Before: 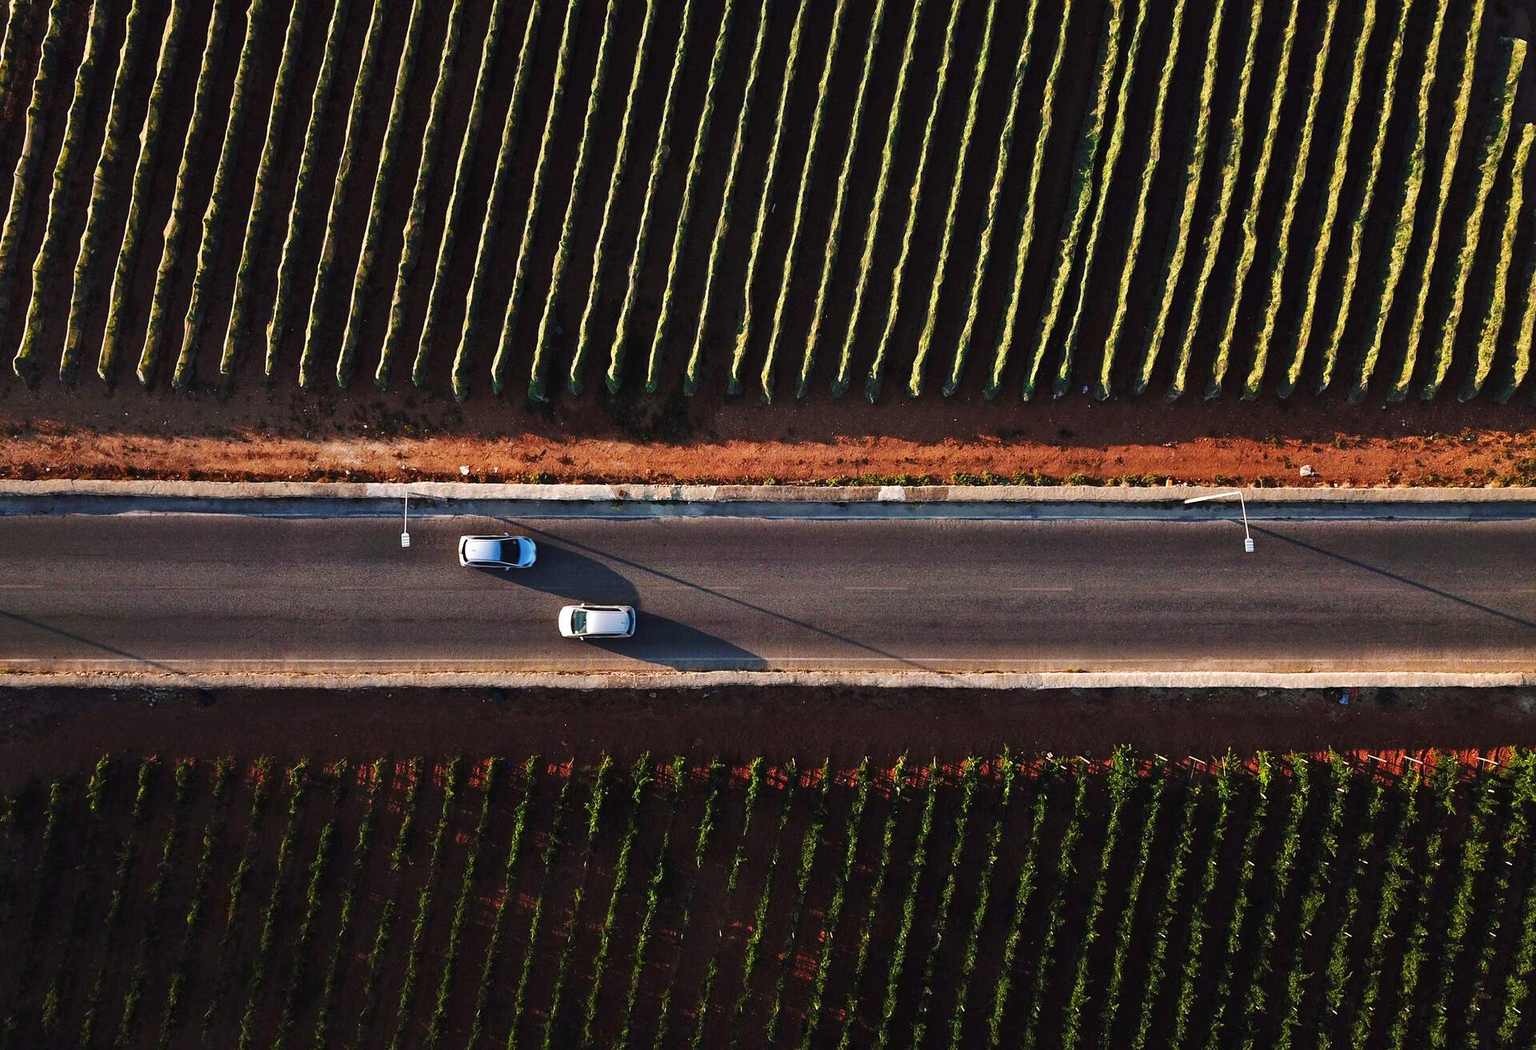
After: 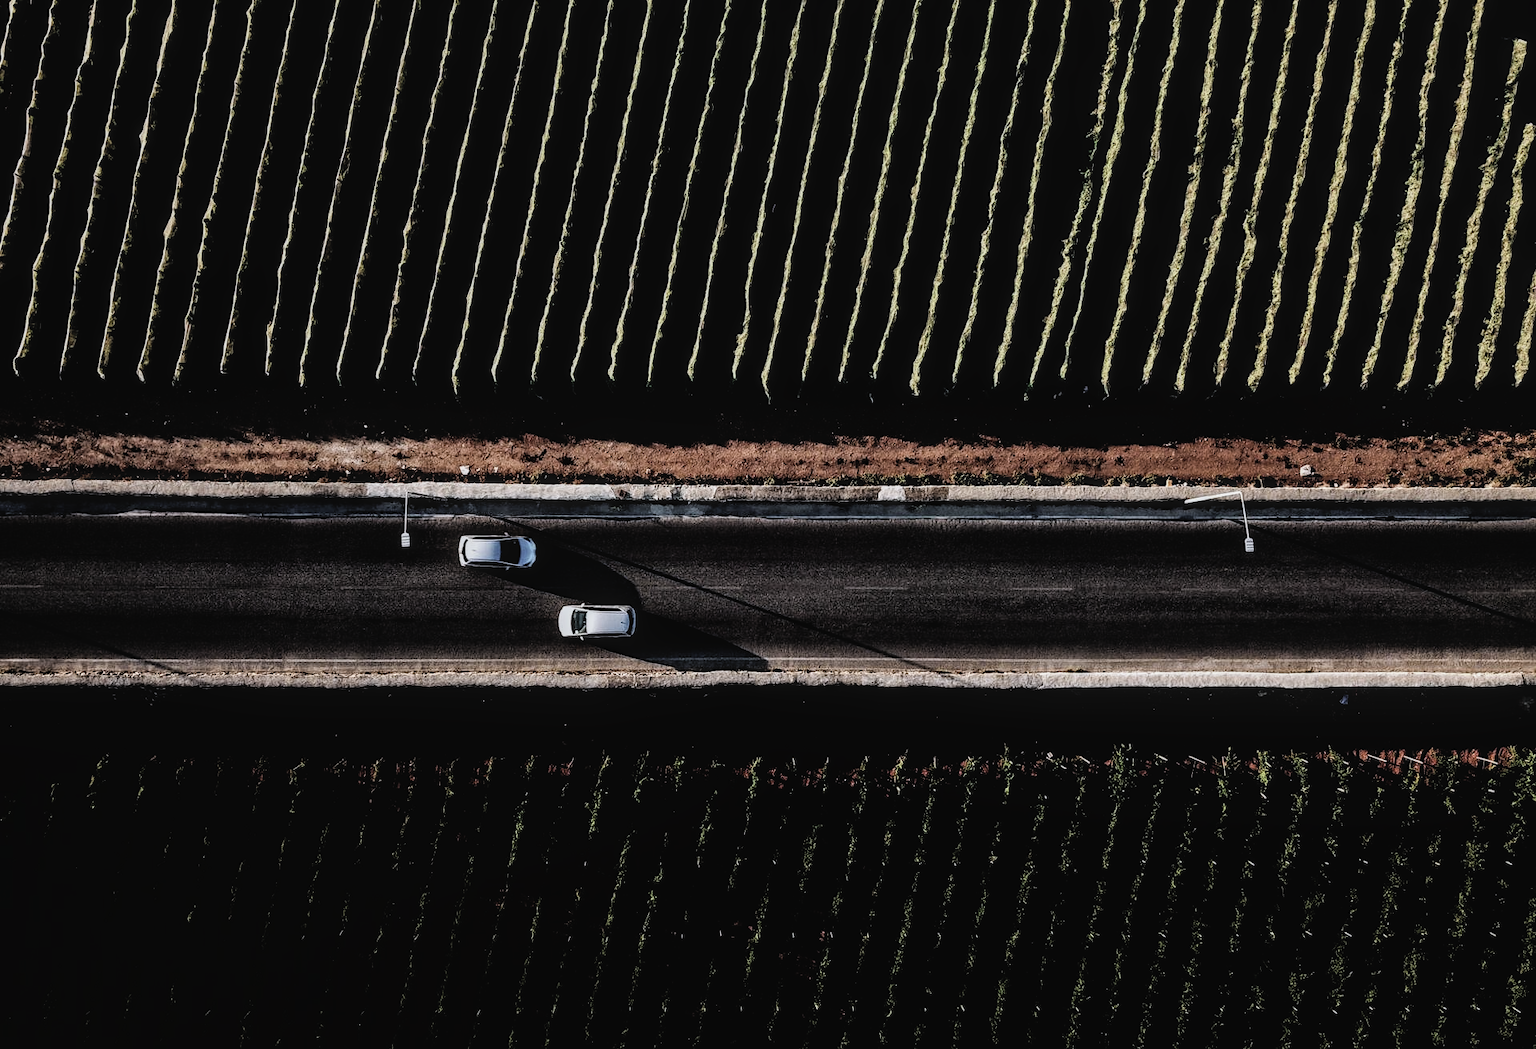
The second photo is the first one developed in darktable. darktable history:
filmic rgb: black relative exposure -3.75 EV, white relative exposure 2.4 EV, dynamic range scaling -50%, hardness 3.42, latitude 30%, contrast 1.8
exposure: exposure -0.582 EV, compensate highlight preservation false
white balance: red 0.967, blue 1.049
local contrast: detail 130%
contrast brightness saturation: contrast -0.05, saturation -0.41
